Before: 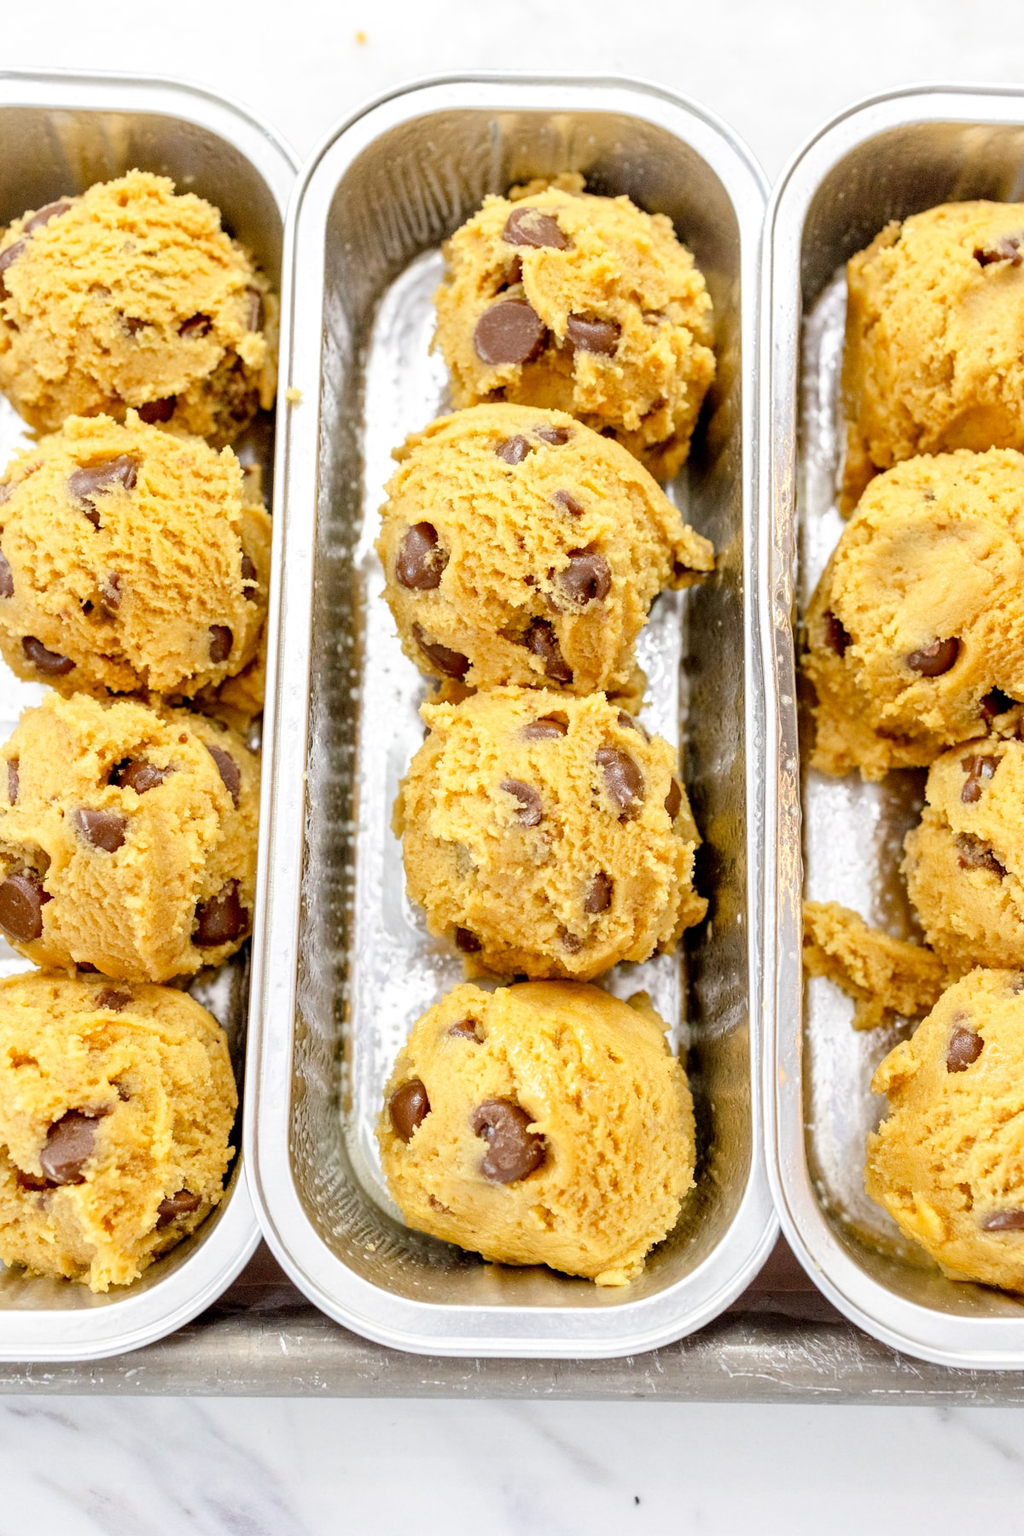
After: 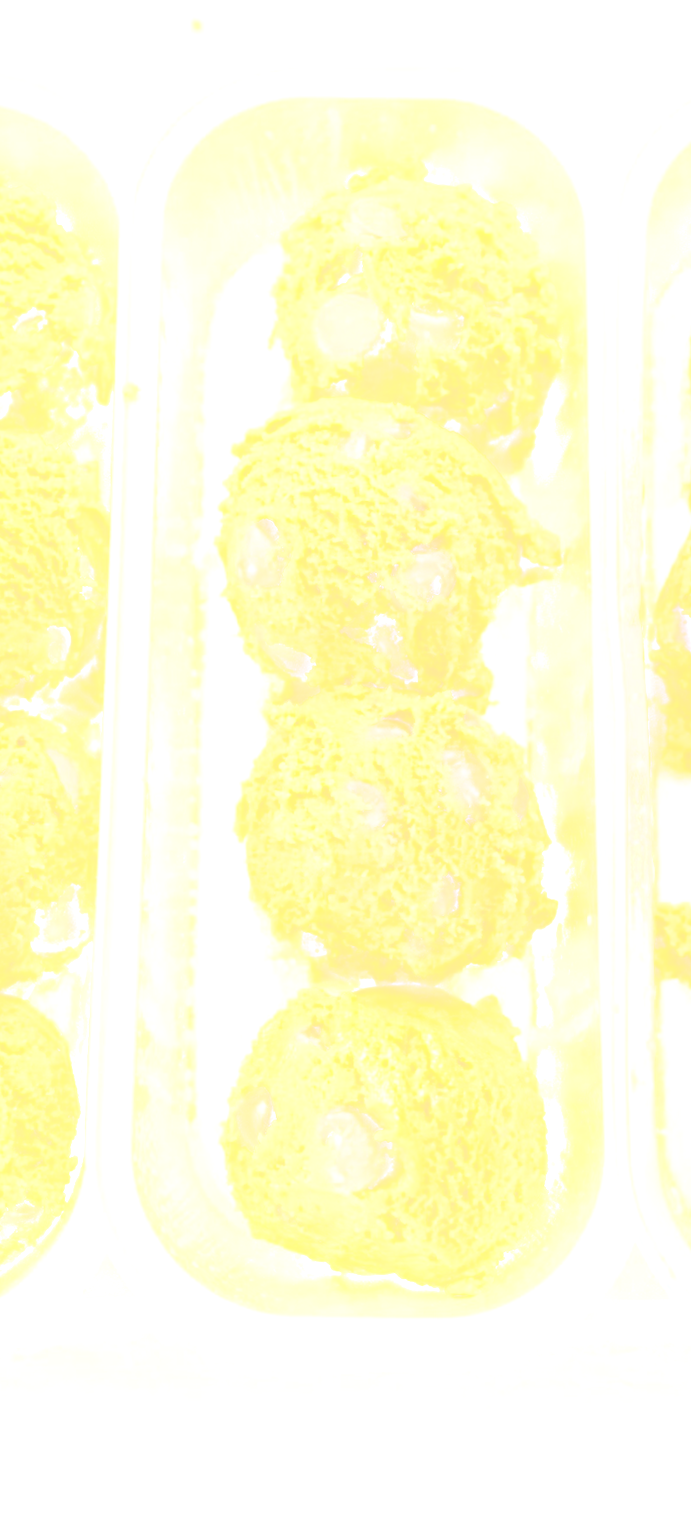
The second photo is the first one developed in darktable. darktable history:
bloom: size 70%, threshold 25%, strength 70%
rotate and perspective: rotation -0.45°, automatic cropping original format, crop left 0.008, crop right 0.992, crop top 0.012, crop bottom 0.988
crop and rotate: left 15.754%, right 17.579%
filmic rgb: black relative exposure -7.65 EV, white relative exposure 4.56 EV, hardness 3.61
